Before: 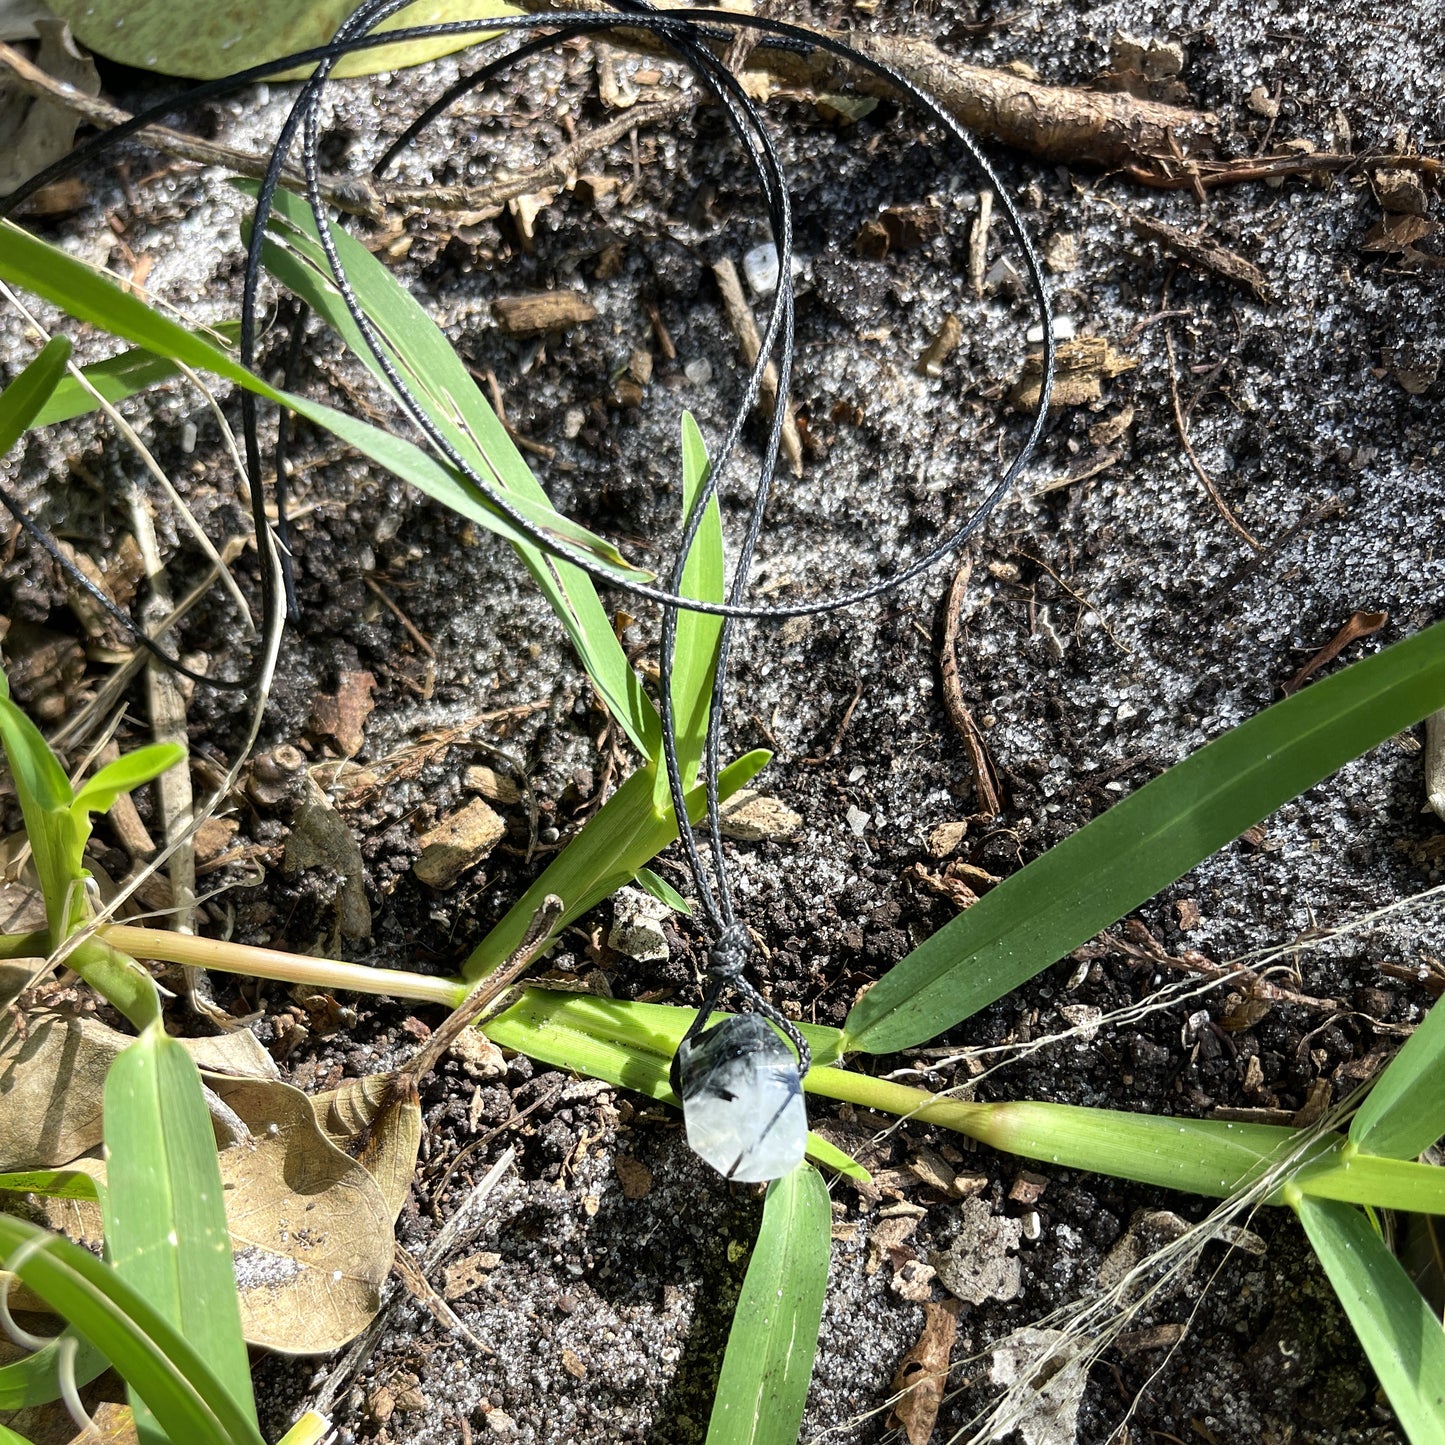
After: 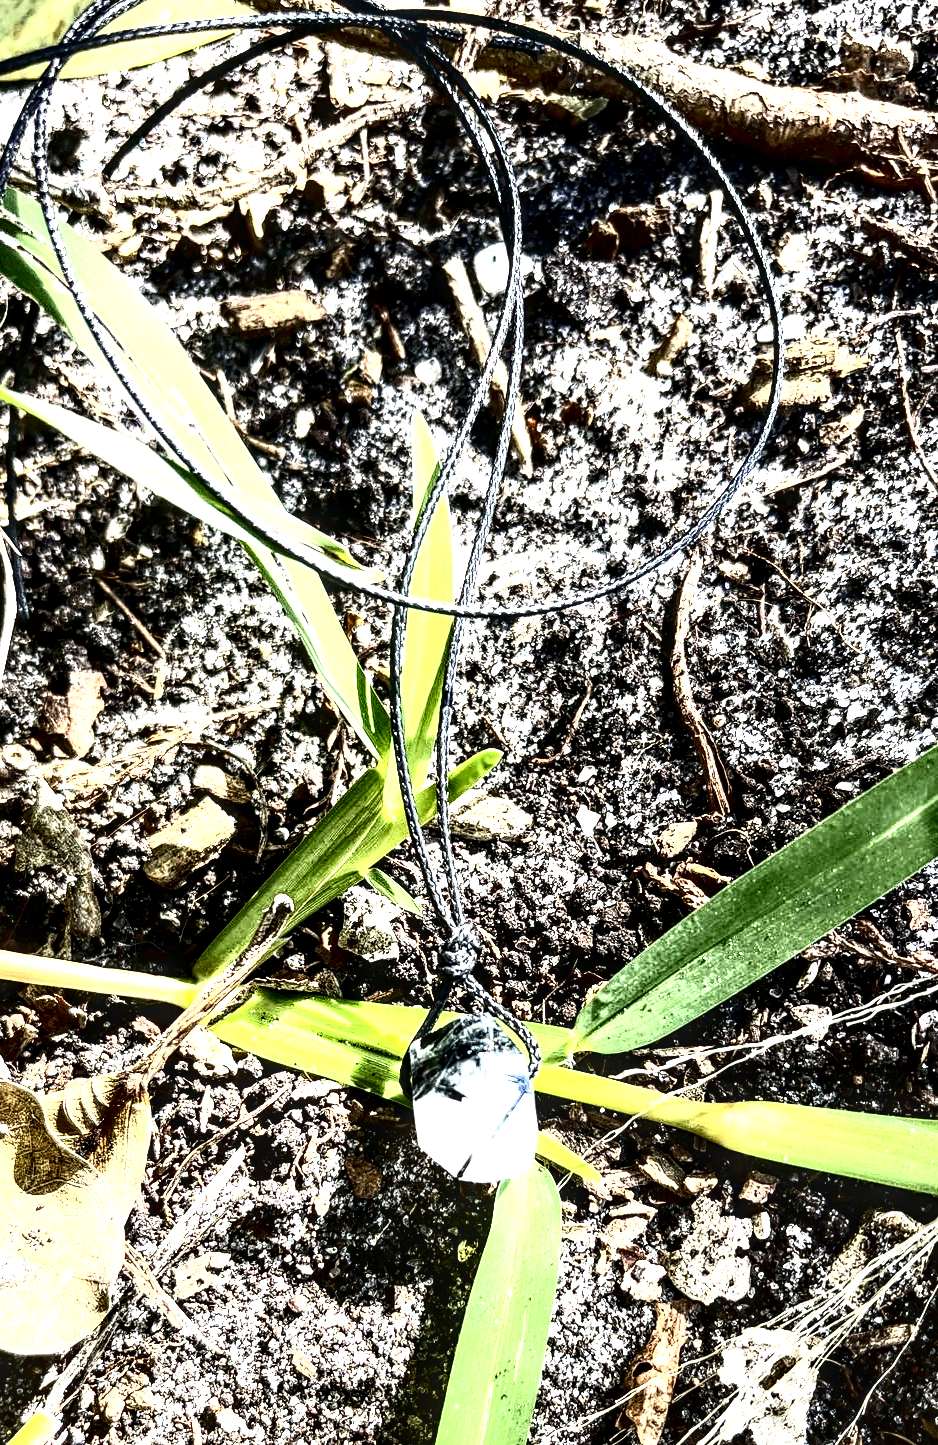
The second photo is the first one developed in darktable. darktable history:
local contrast: highlights 18%, detail 186%
levels: levels [0, 0.43, 0.859]
crop and rotate: left 18.705%, right 16.379%
exposure: black level correction 0, exposure 0.691 EV, compensate exposure bias true, compensate highlight preservation false
tone curve: curves: ch0 [(0, 0) (0.003, 0.005) (0.011, 0.006) (0.025, 0.004) (0.044, 0.004) (0.069, 0.007) (0.1, 0.014) (0.136, 0.018) (0.177, 0.034) (0.224, 0.065) (0.277, 0.089) (0.335, 0.143) (0.399, 0.219) (0.468, 0.327) (0.543, 0.455) (0.623, 0.63) (0.709, 0.786) (0.801, 0.87) (0.898, 0.922) (1, 1)], color space Lab, independent channels, preserve colors none
contrast brightness saturation: contrast 0.237, brightness 0.093
